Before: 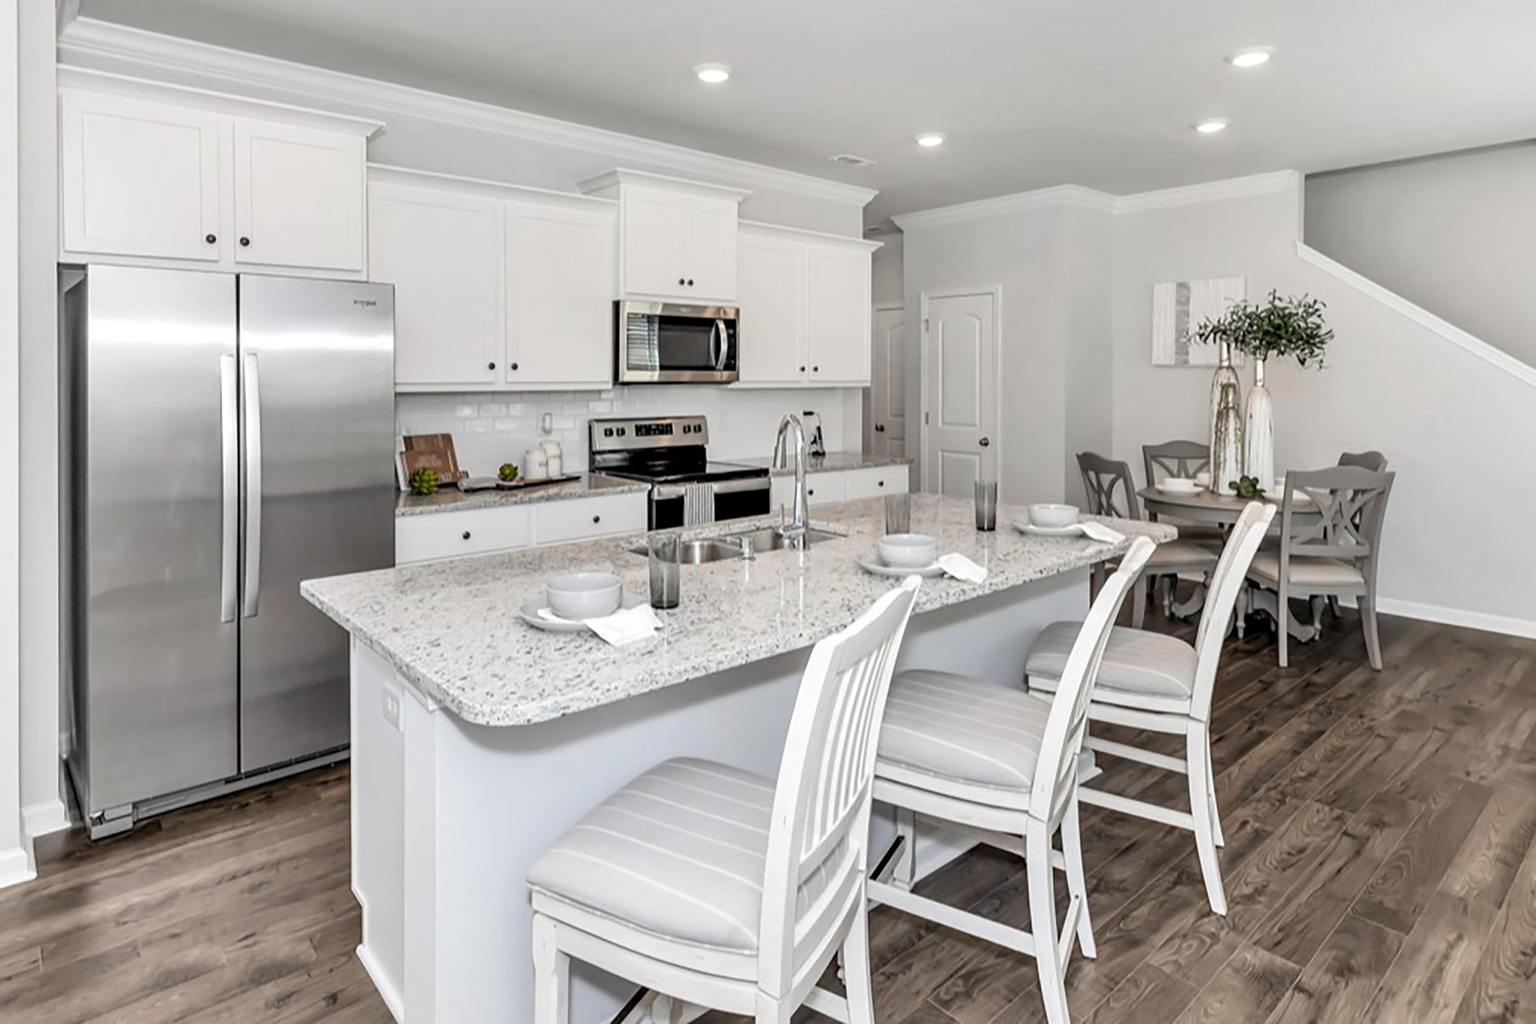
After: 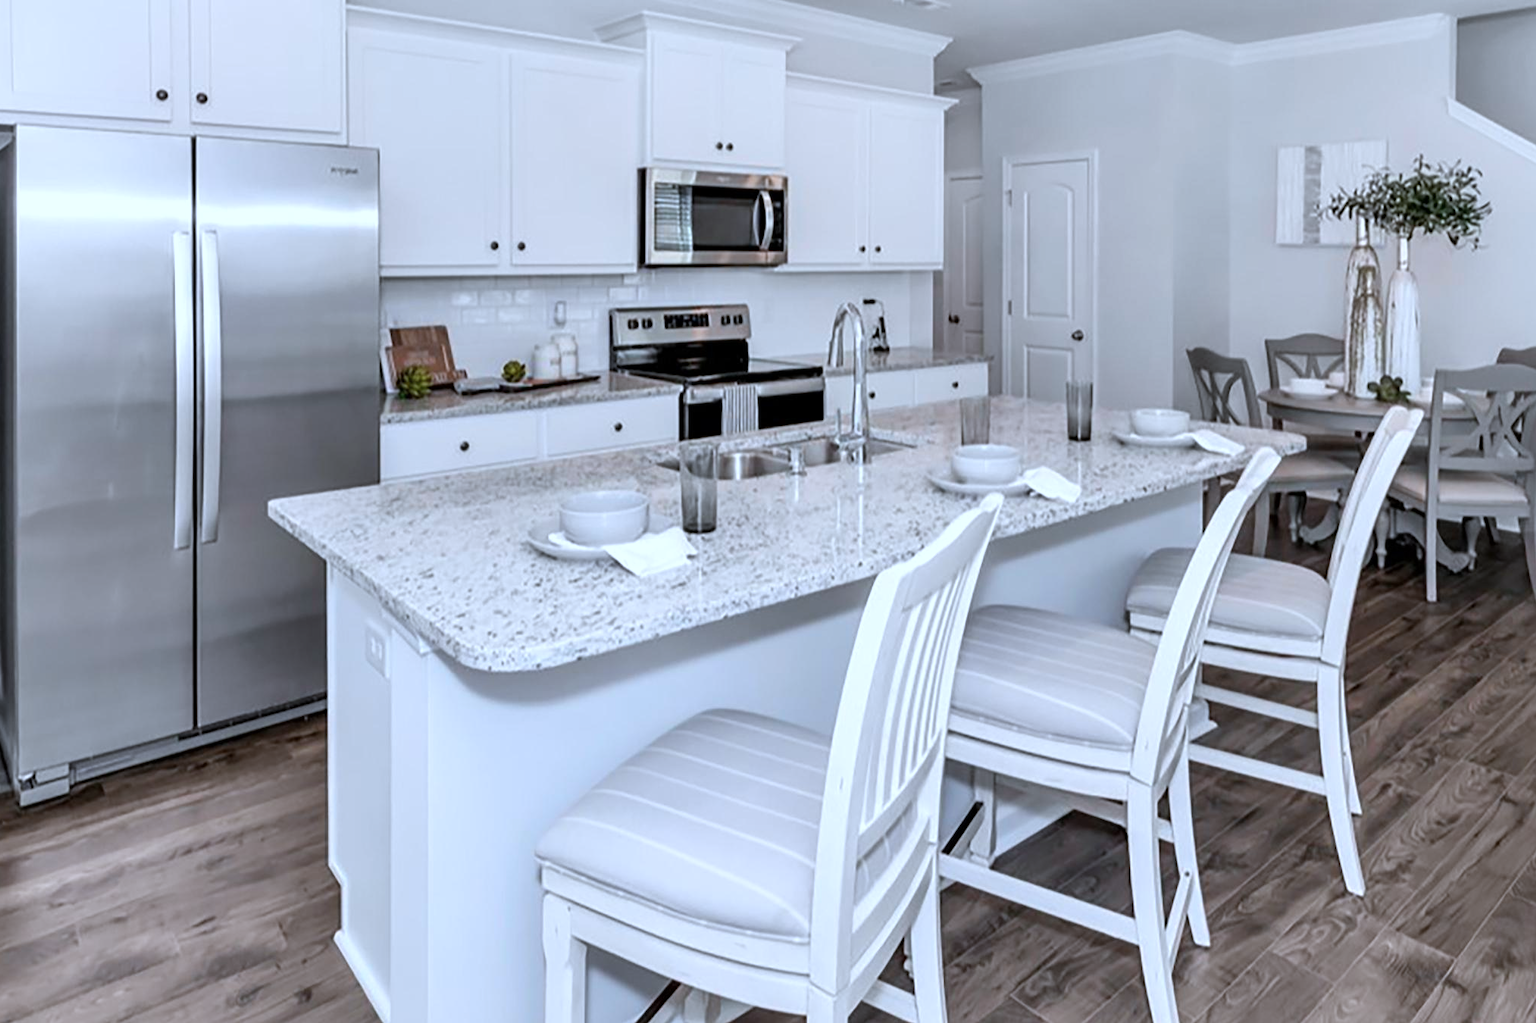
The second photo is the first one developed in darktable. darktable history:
color correction: highlights a* -2.24, highlights b* -18.1
crop and rotate: left 4.842%, top 15.51%, right 10.668%
